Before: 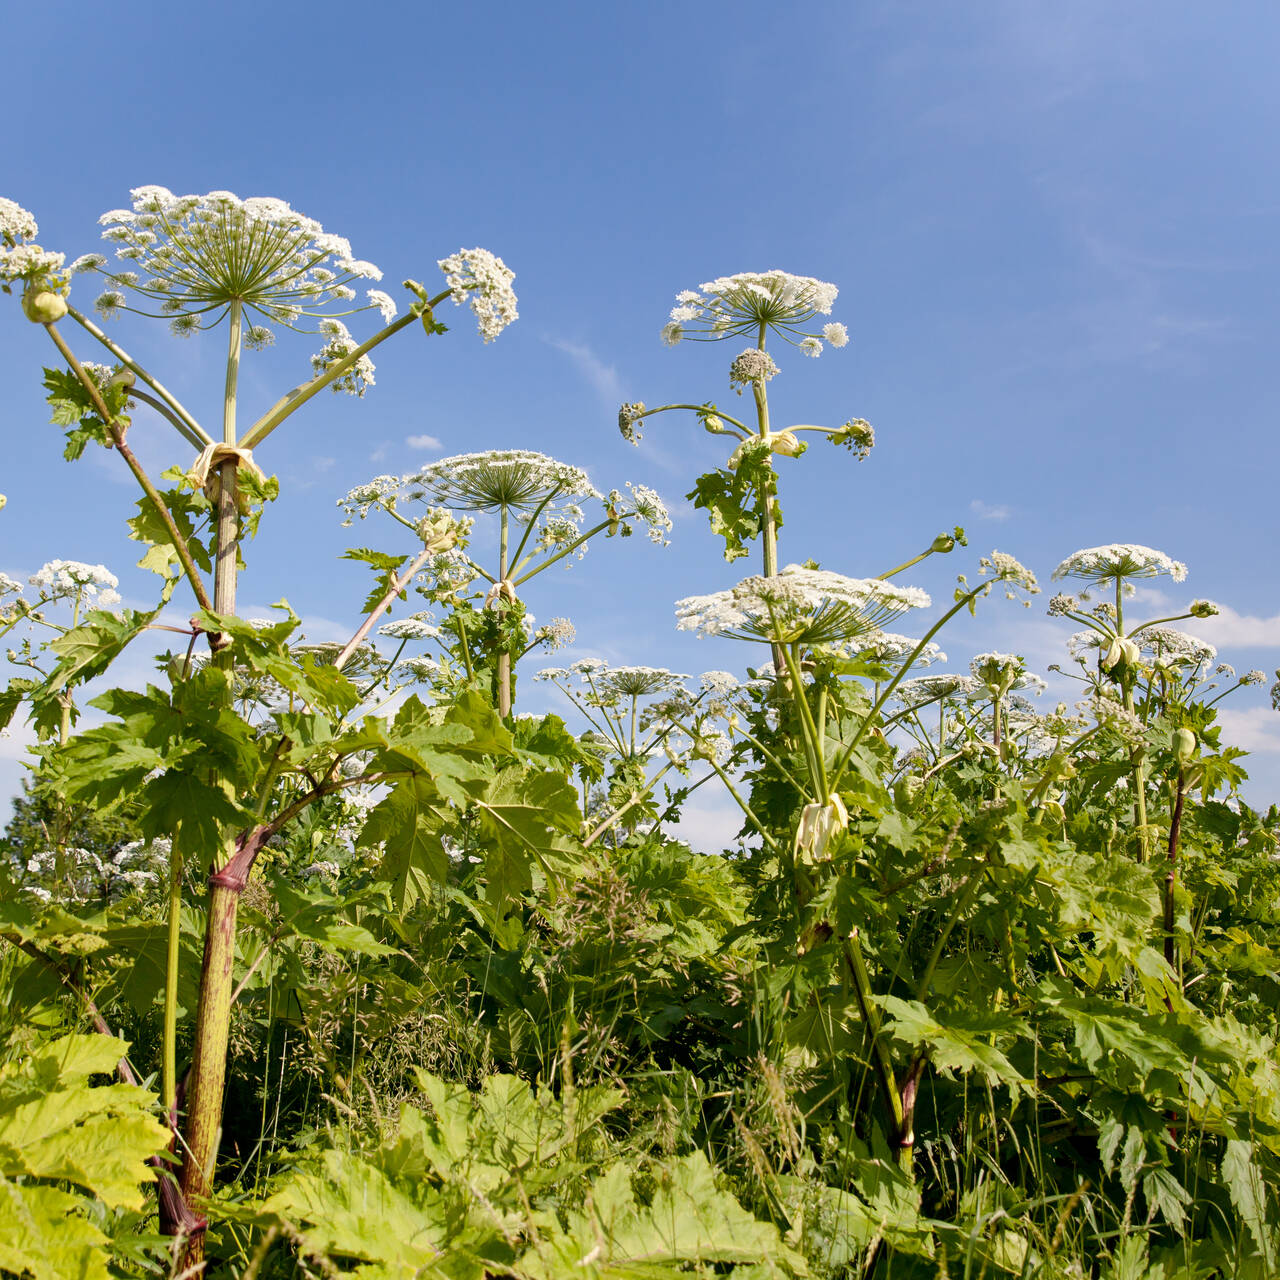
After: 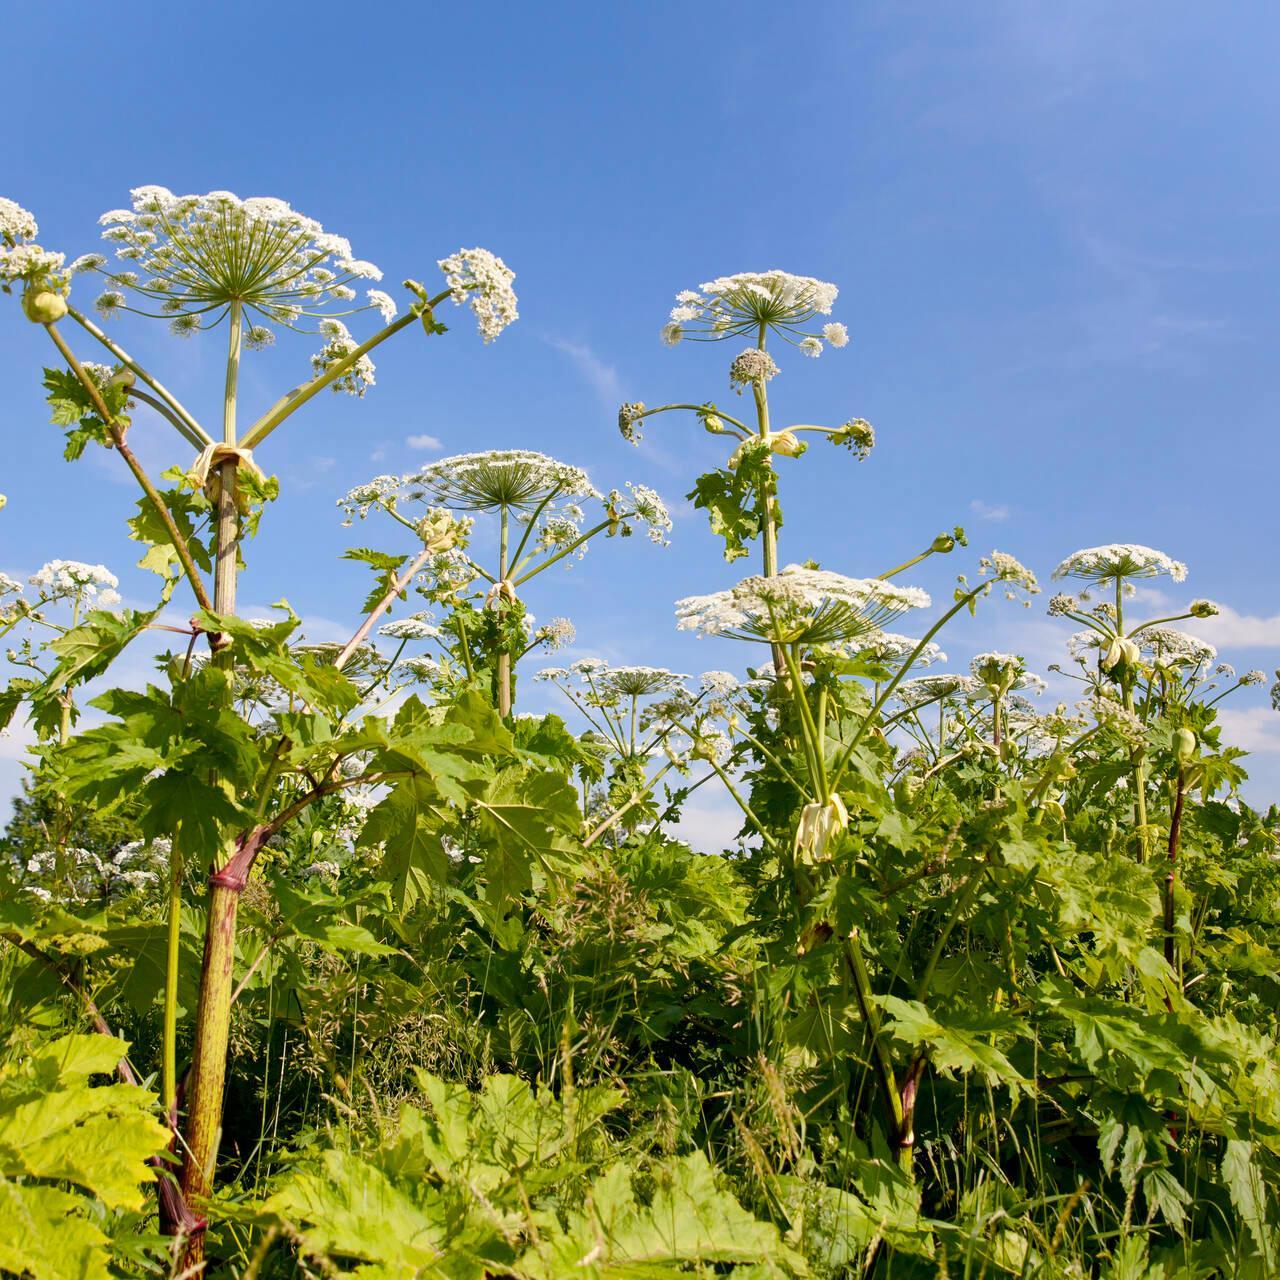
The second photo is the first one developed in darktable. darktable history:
contrast brightness saturation: saturation 0.185
